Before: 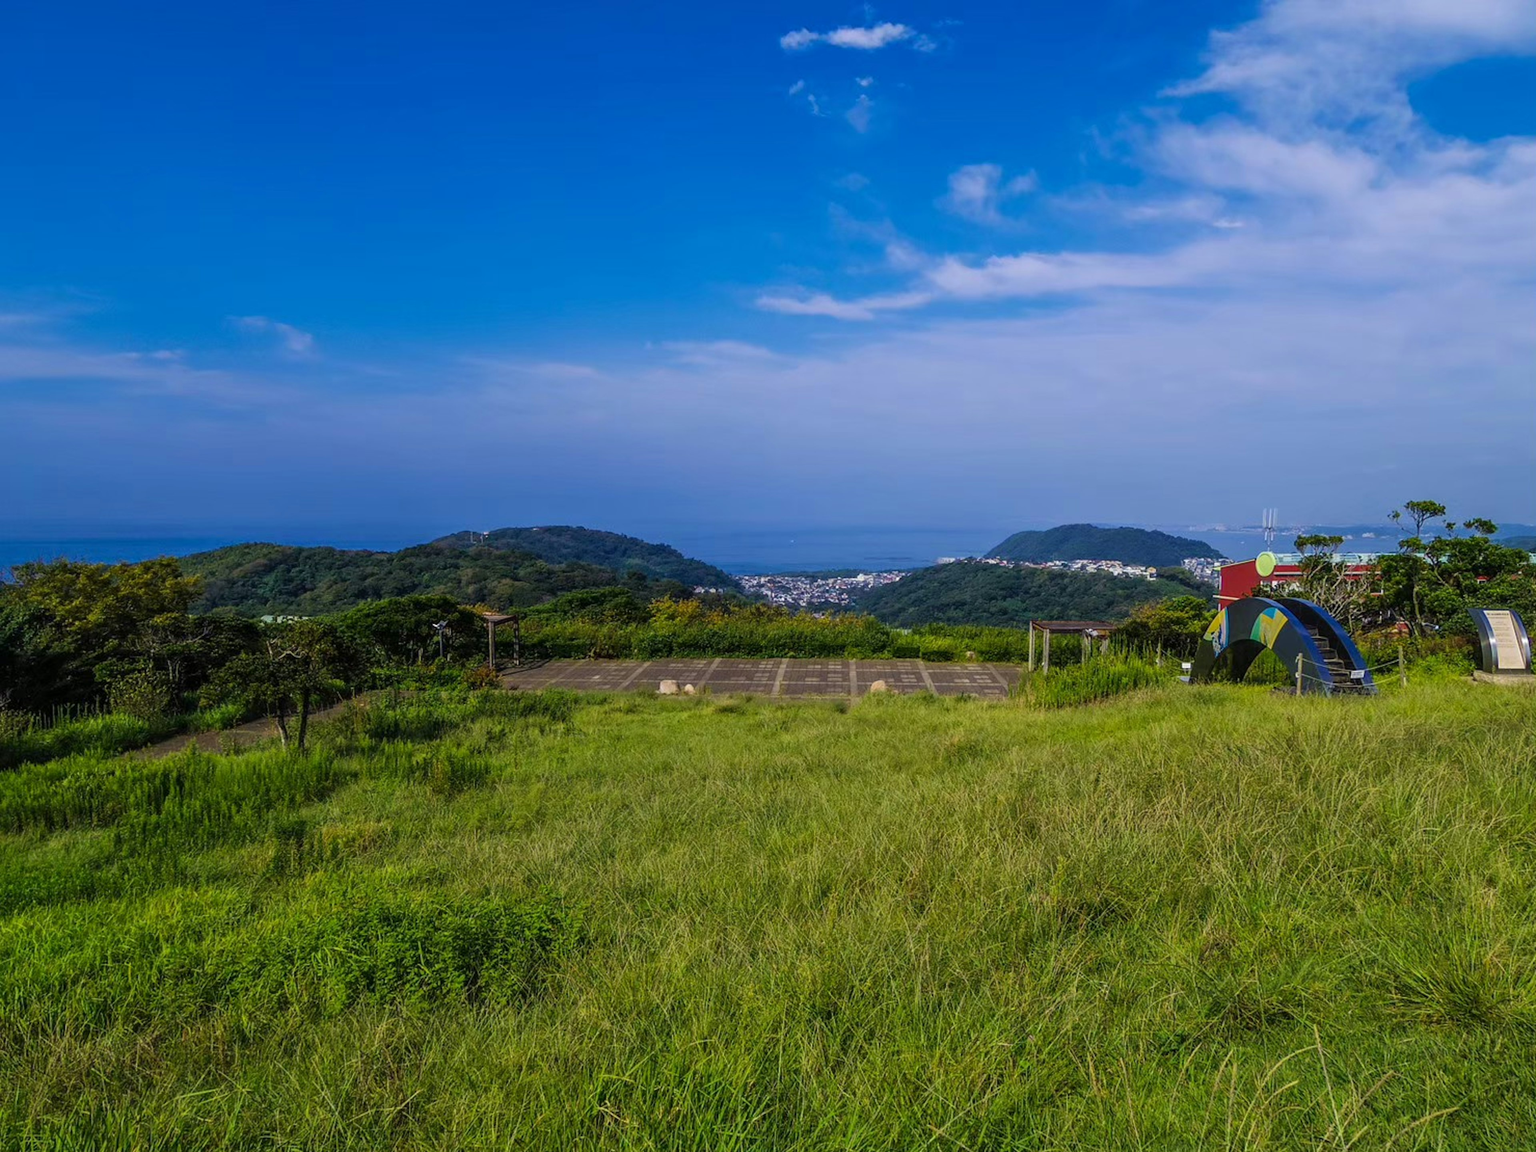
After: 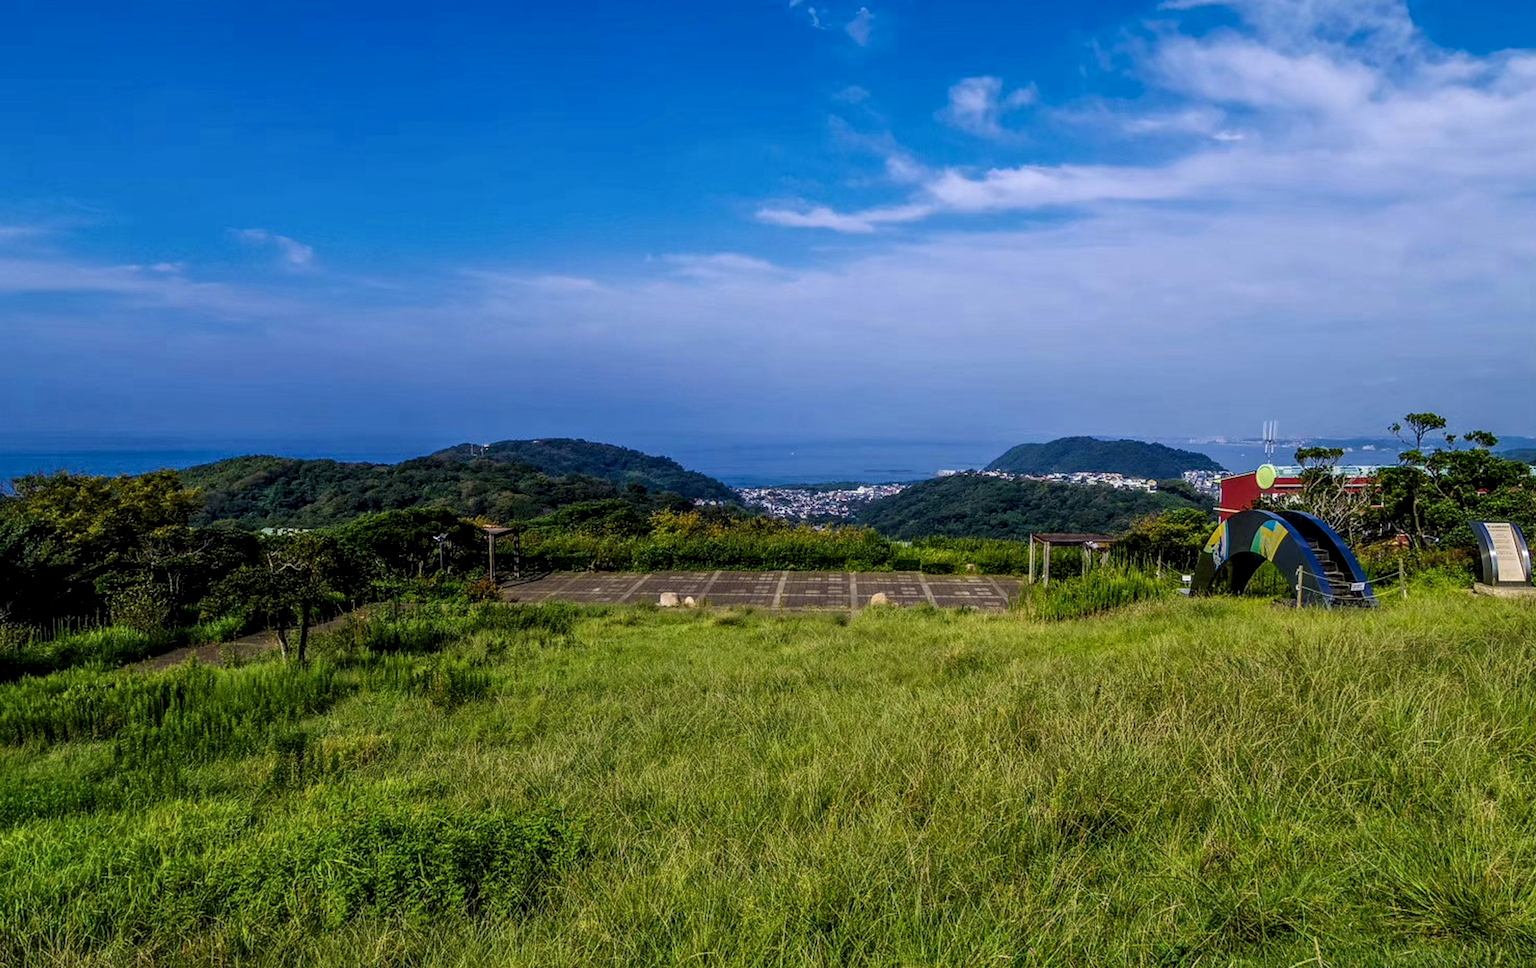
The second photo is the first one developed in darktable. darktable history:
crop: top 7.625%, bottom 8.027%
rotate and perspective: automatic cropping original format, crop left 0, crop top 0
local contrast: detail 142%
